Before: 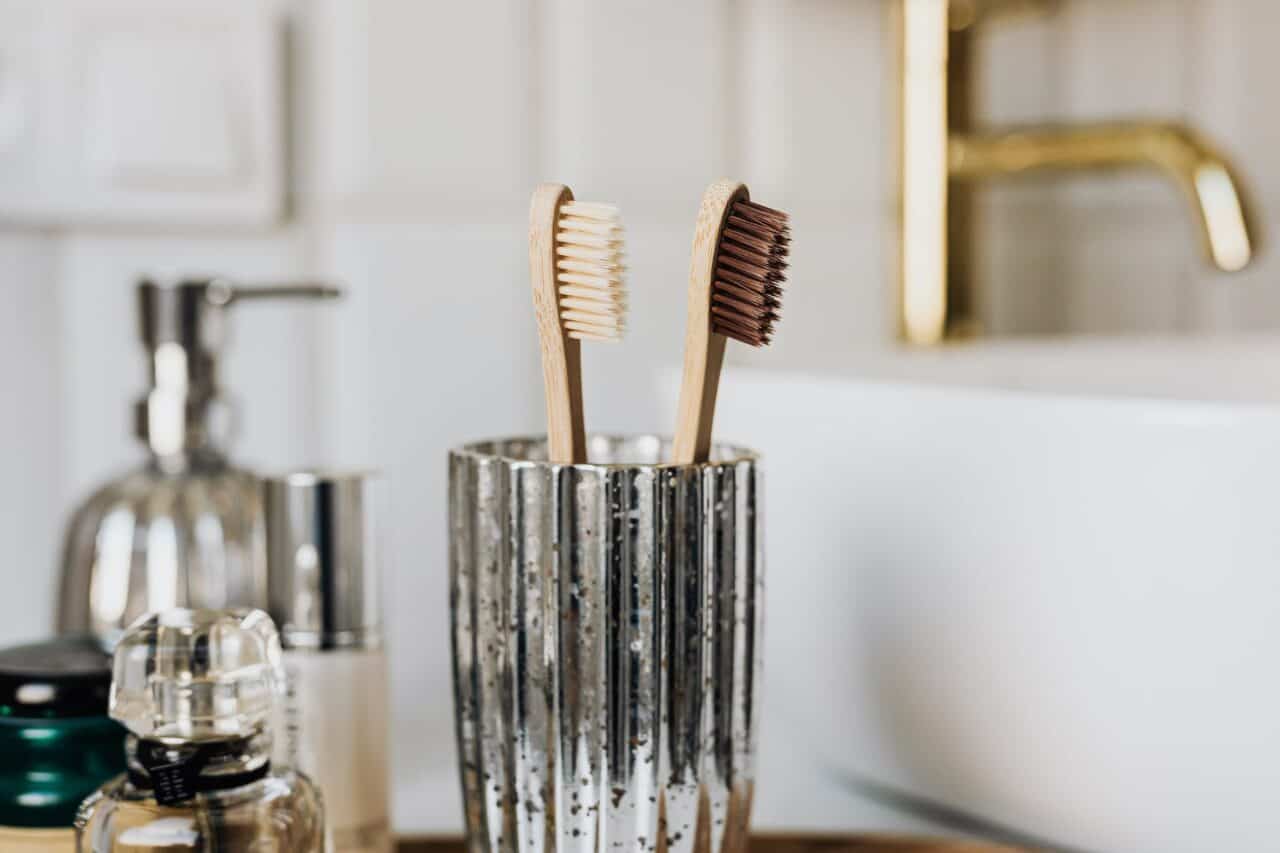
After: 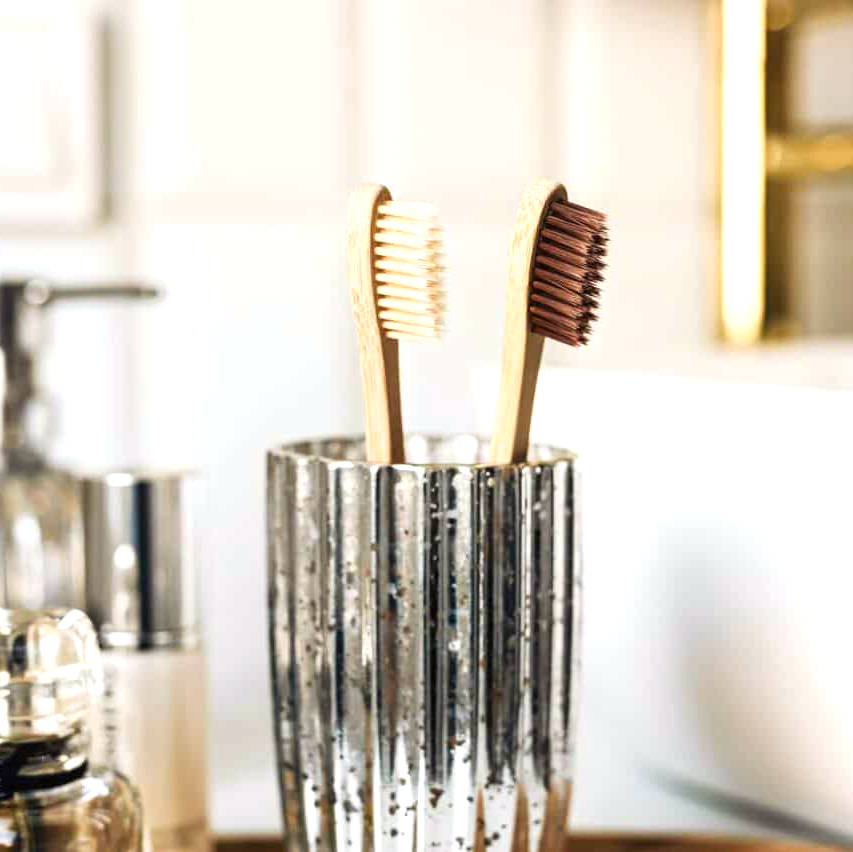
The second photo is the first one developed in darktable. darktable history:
exposure: black level correction 0, exposure 0.7 EV, compensate exposure bias true, compensate highlight preservation false
crop and rotate: left 14.292%, right 19.041%
color contrast: green-magenta contrast 1.2, blue-yellow contrast 1.2
white balance: red 1.009, blue 0.985
